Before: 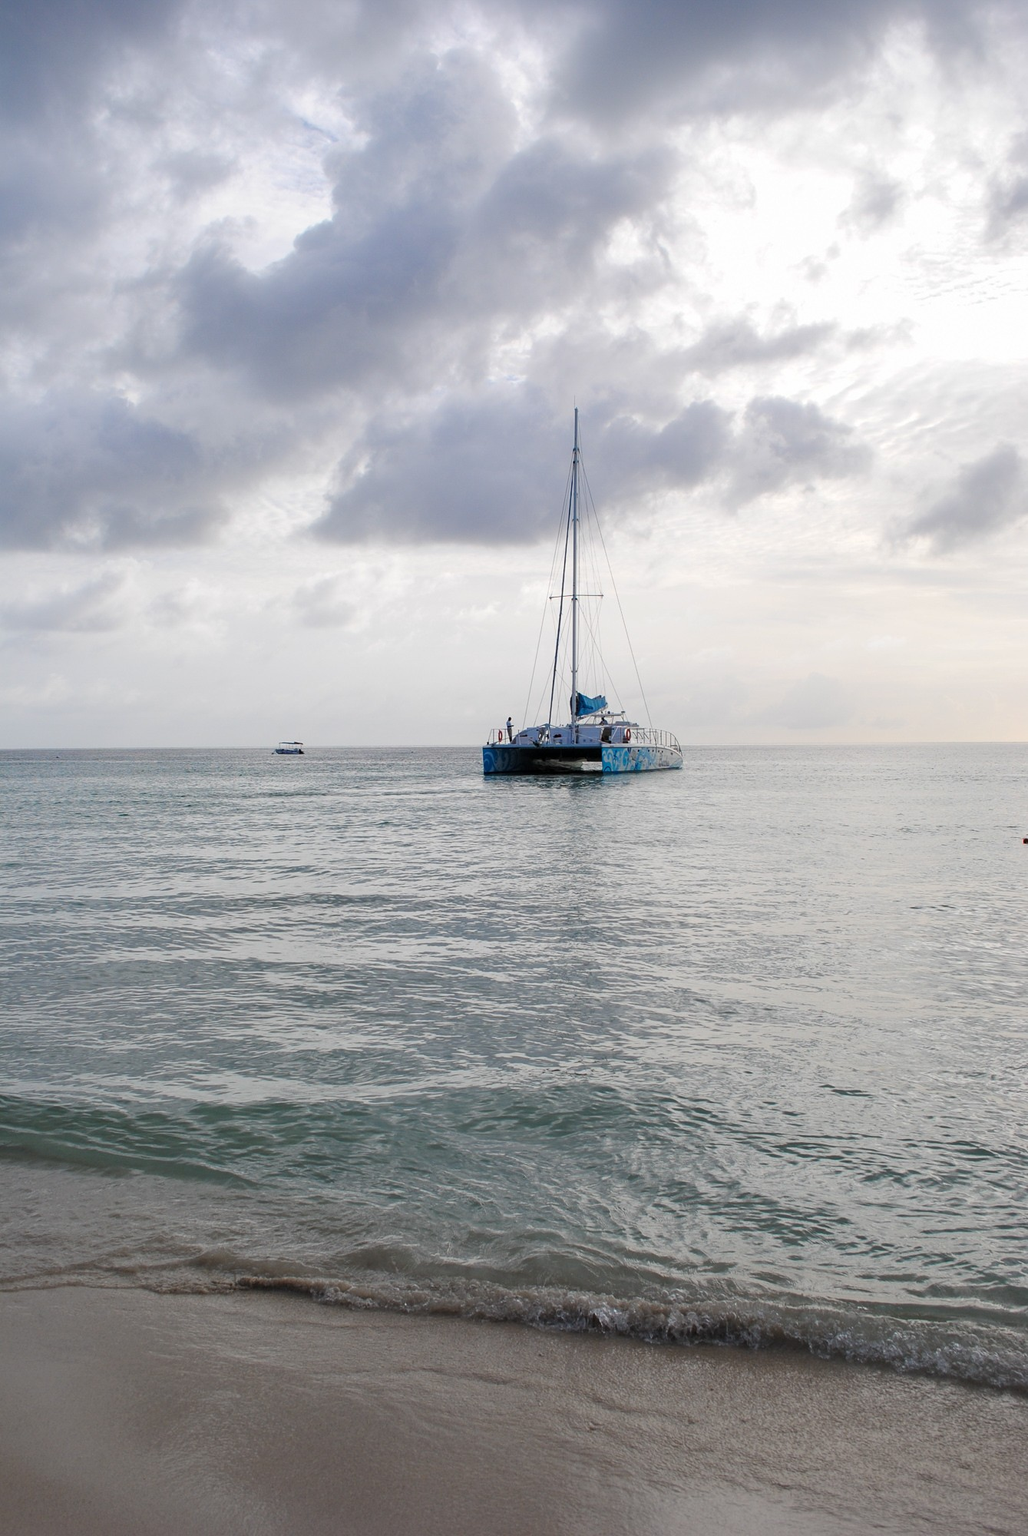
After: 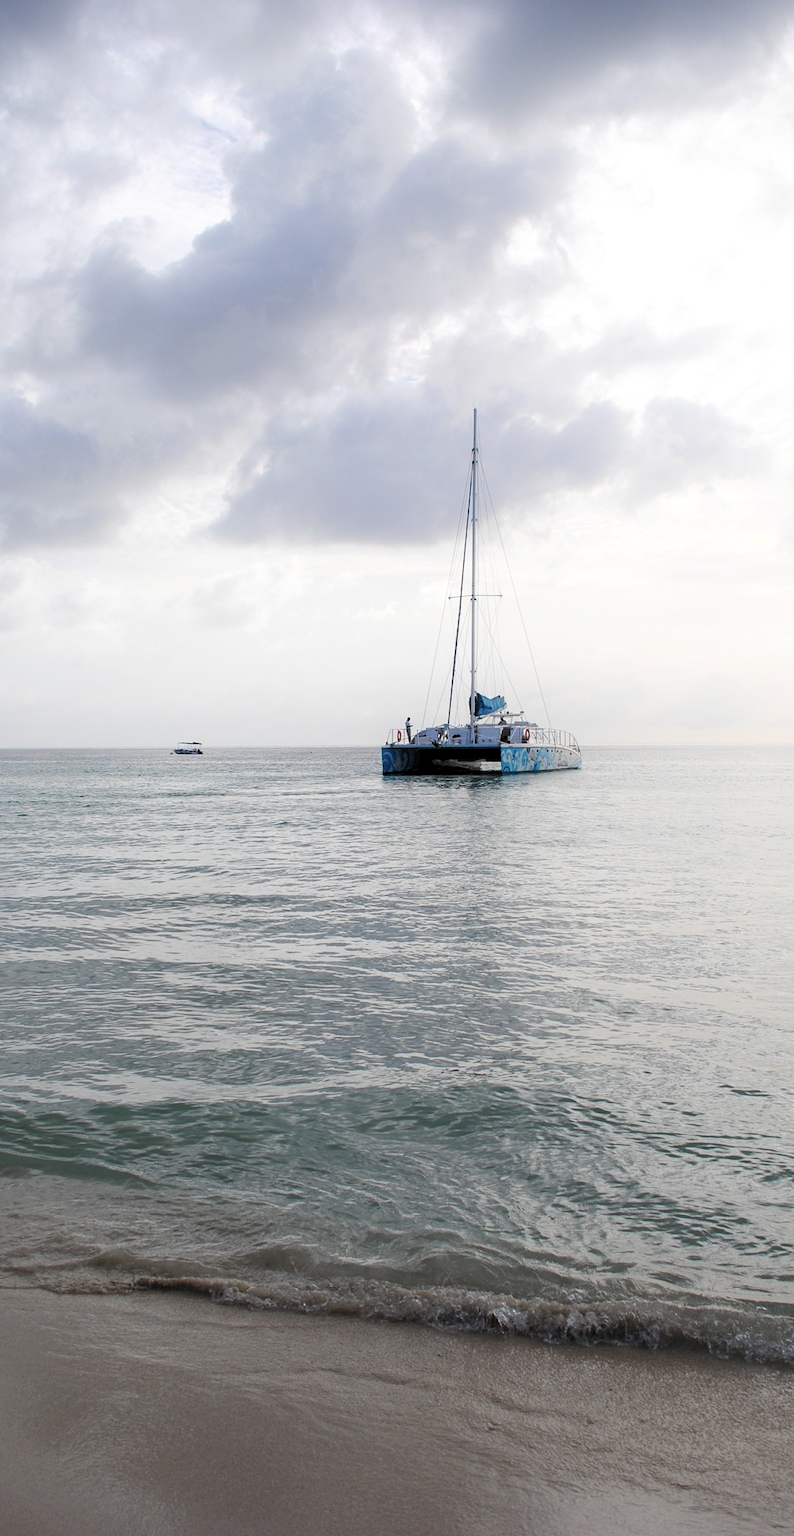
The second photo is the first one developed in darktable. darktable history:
levels: black 3.87%, levels [0.031, 0.5, 0.969]
crop: left 9.878%, right 12.878%
shadows and highlights: shadows -25.2, highlights 48.39, highlights color adjustment 0.211%, soften with gaussian
